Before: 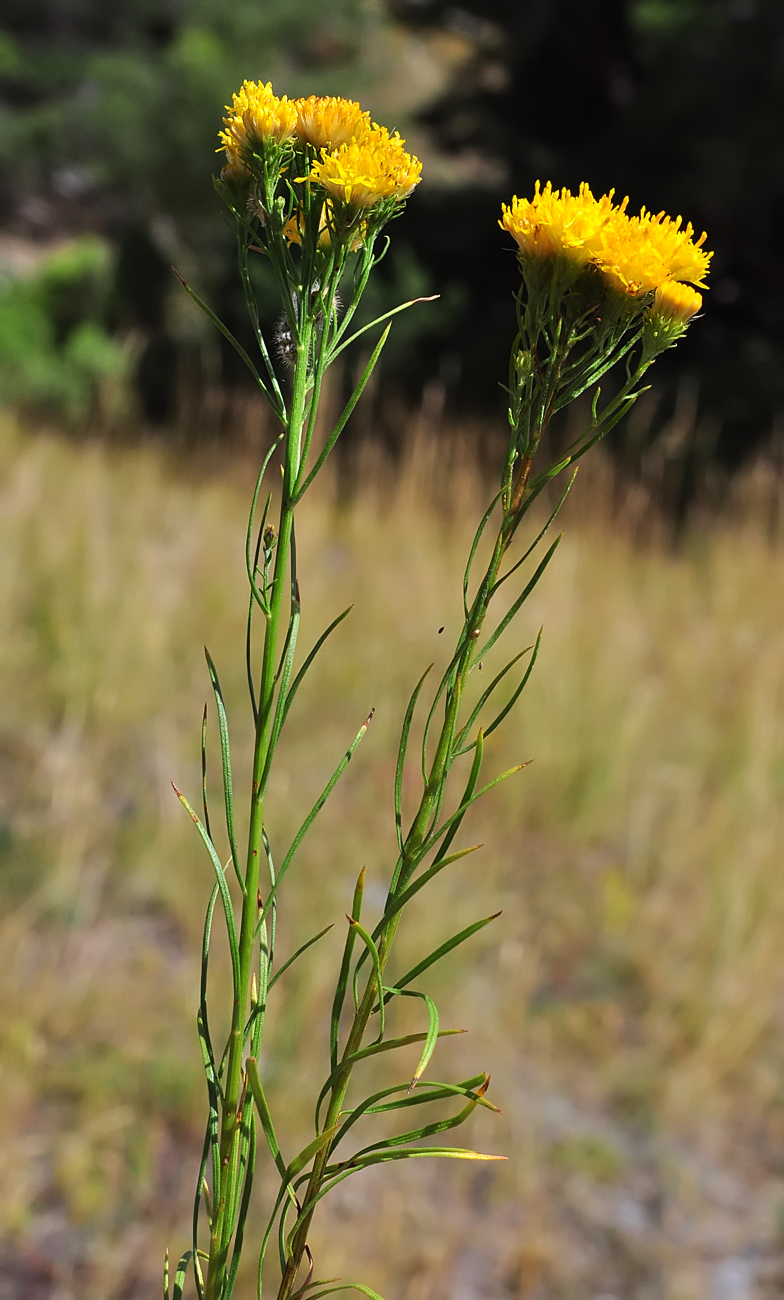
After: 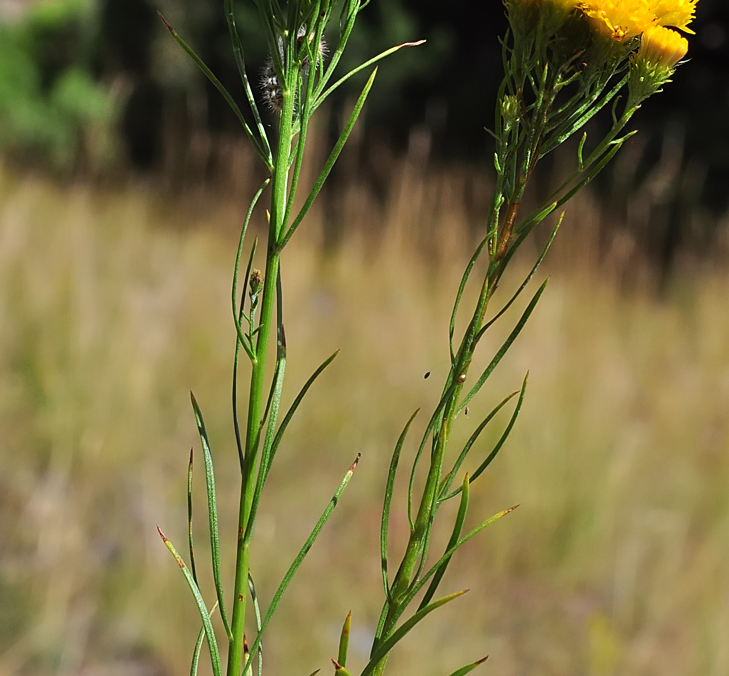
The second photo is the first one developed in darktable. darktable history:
crop: left 1.826%, top 19.642%, right 5.169%, bottom 28.315%
